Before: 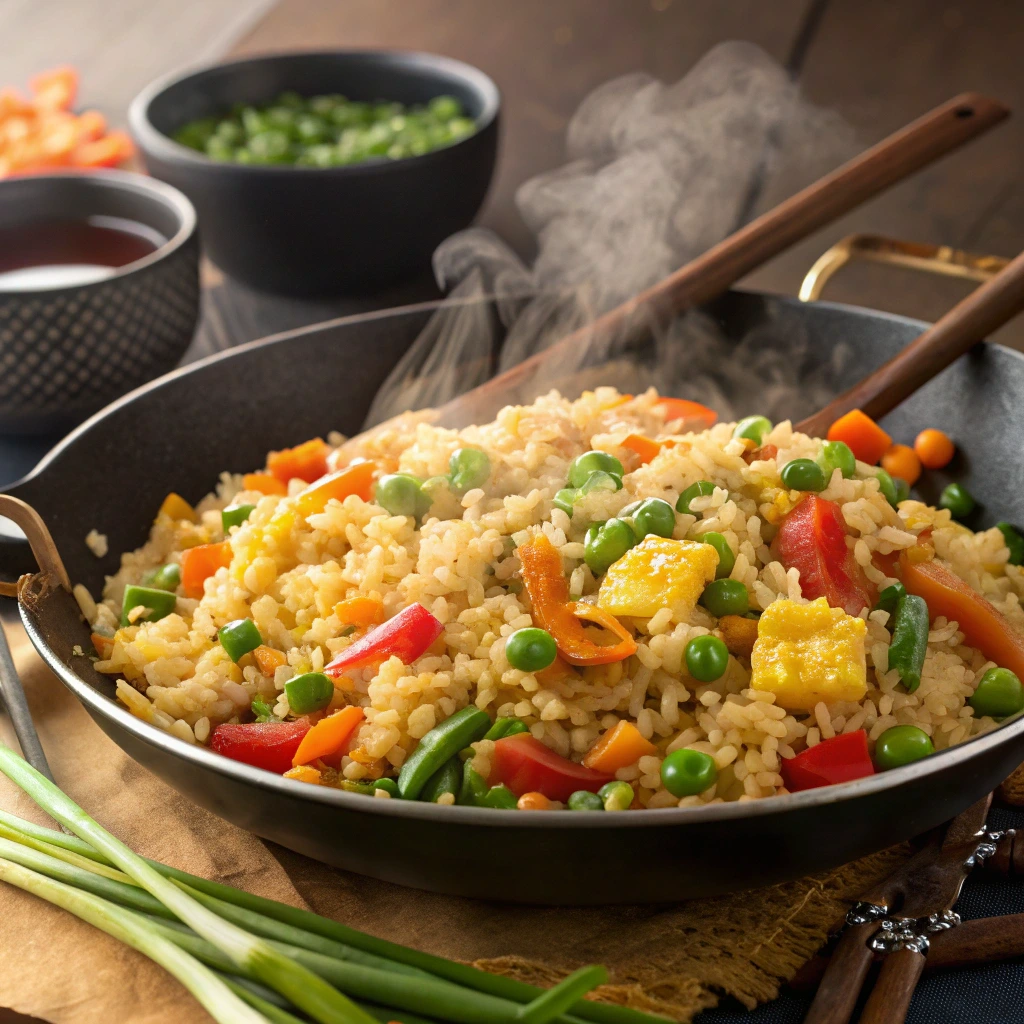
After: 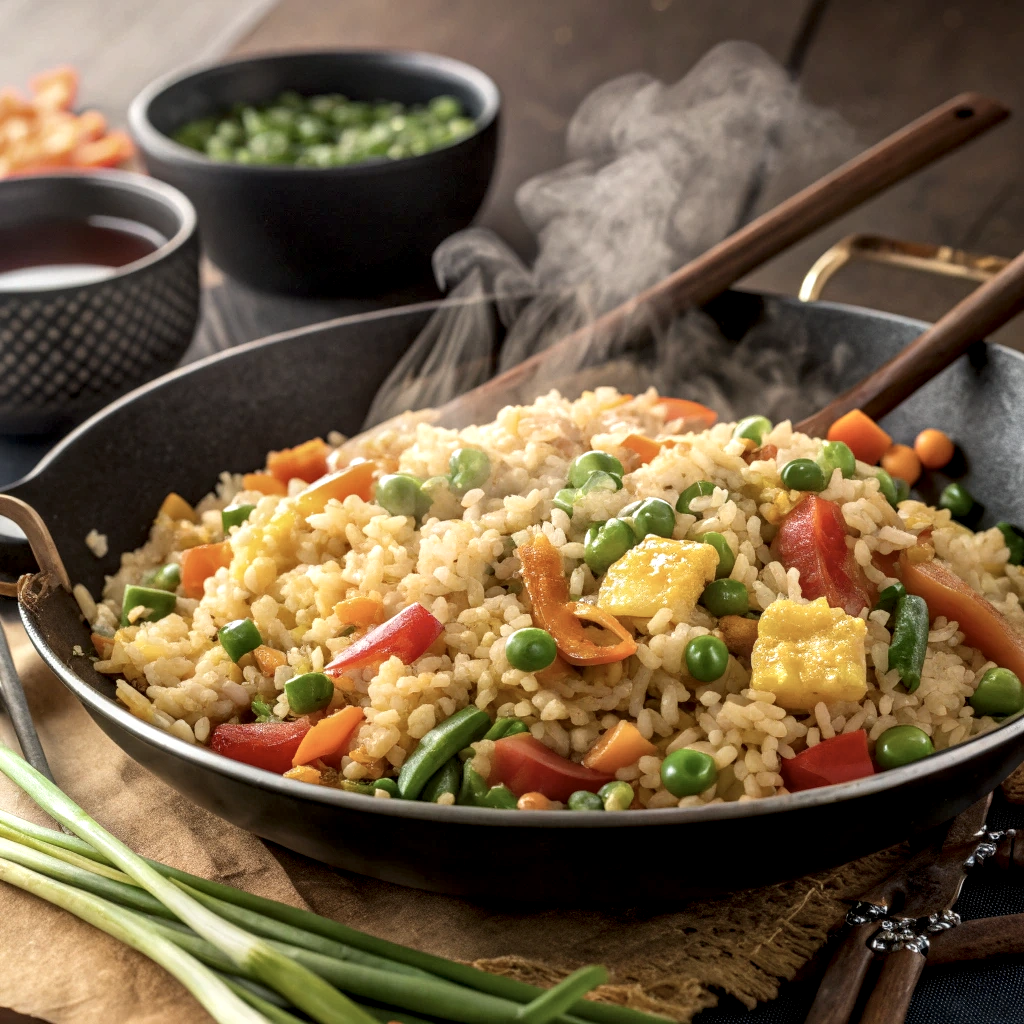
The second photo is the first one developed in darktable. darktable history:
rgb levels: preserve colors max RGB
color correction: saturation 0.8
local contrast: highlights 25%, detail 150%
